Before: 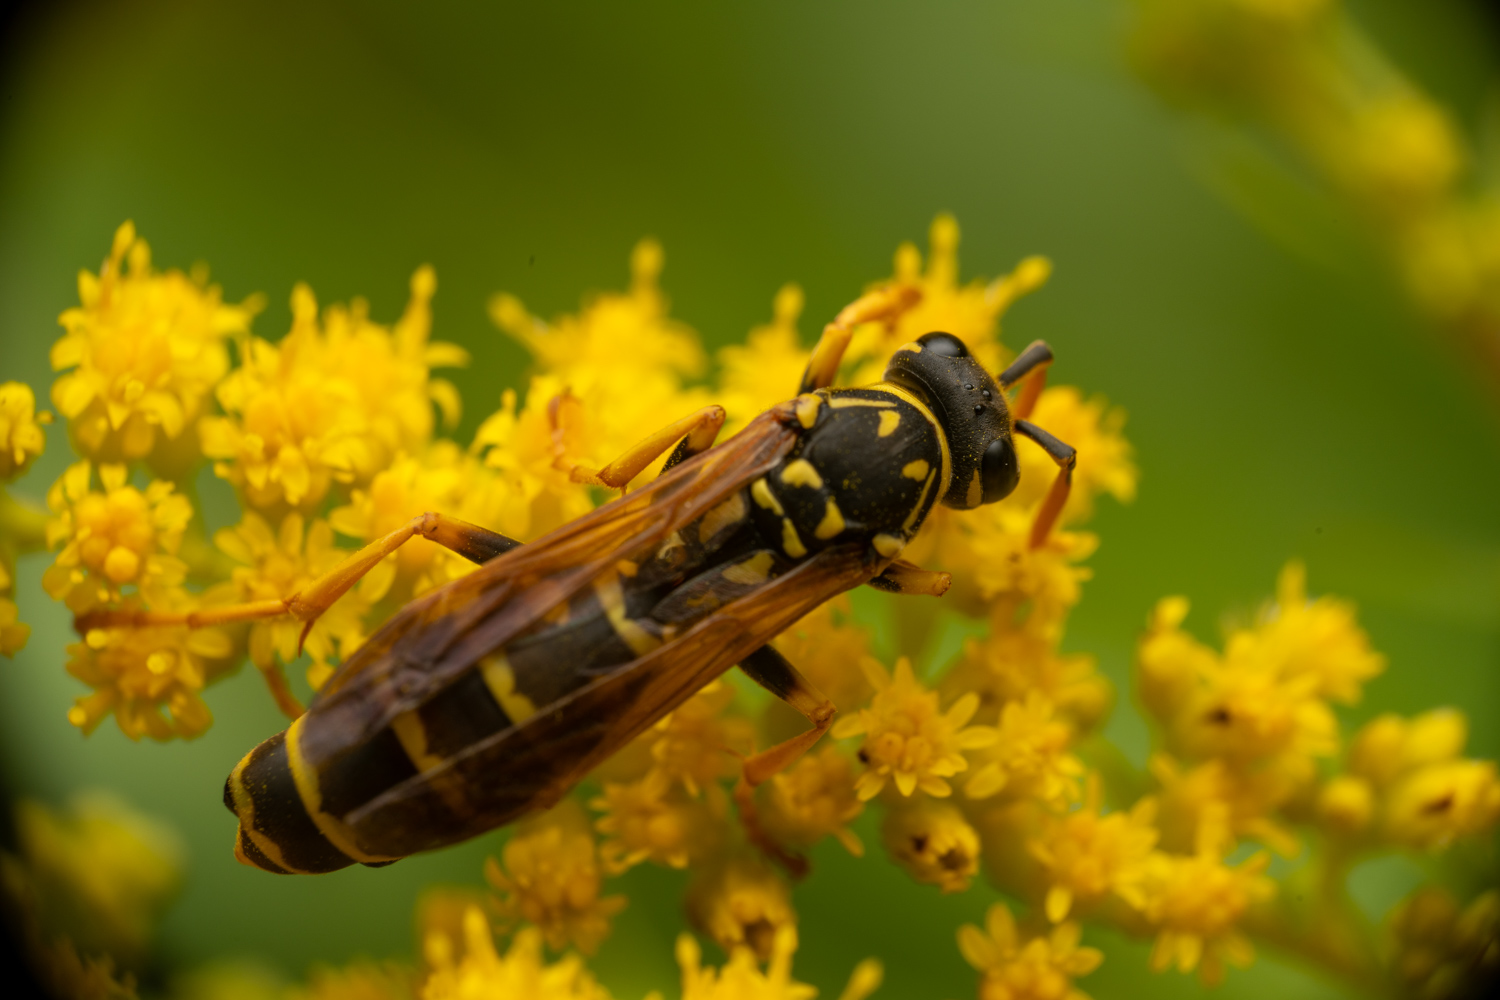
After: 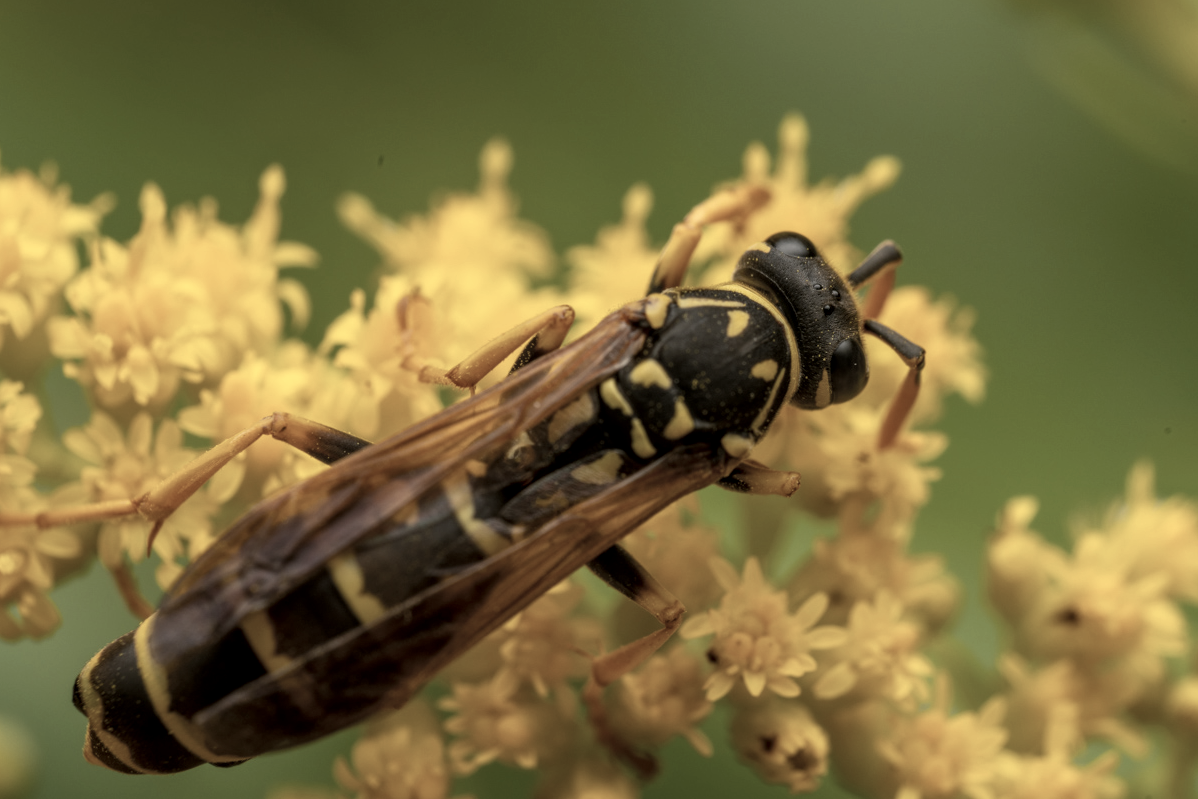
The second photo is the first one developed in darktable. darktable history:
local contrast: on, module defaults
color correction: saturation 0.57
crop and rotate: left 10.071%, top 10.071%, right 10.02%, bottom 10.02%
